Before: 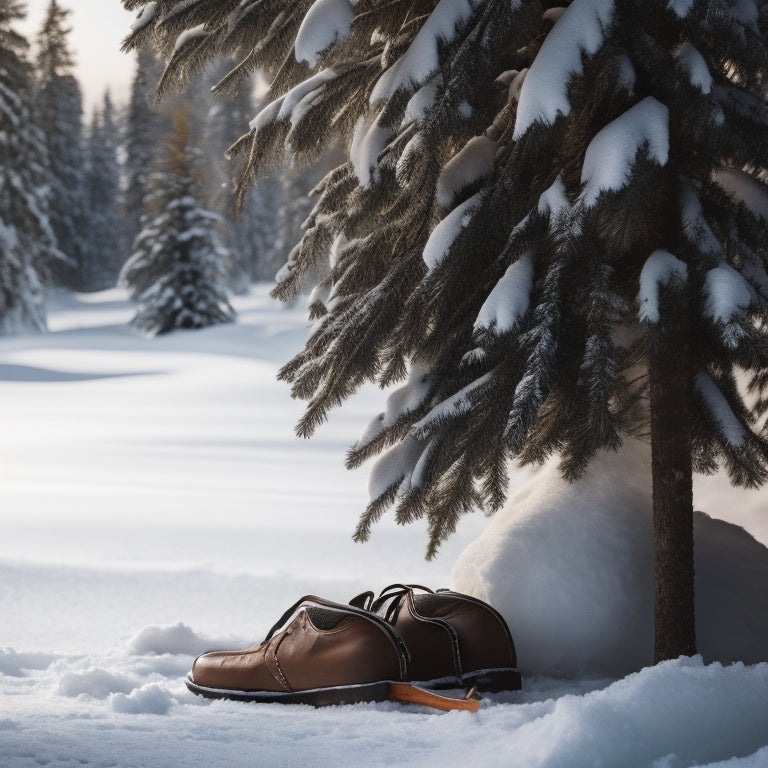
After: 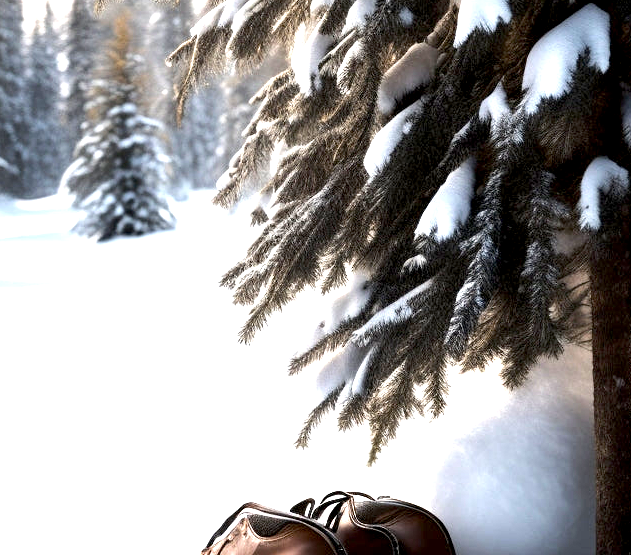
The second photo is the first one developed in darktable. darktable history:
crop: left 7.743%, top 12.217%, right 9.979%, bottom 15.406%
tone equalizer: -8 EV -0.44 EV, -7 EV -0.367 EV, -6 EV -0.308 EV, -5 EV -0.214 EV, -3 EV 0.238 EV, -2 EV 0.356 EV, -1 EV 0.388 EV, +0 EV 0.424 EV, edges refinement/feathering 500, mask exposure compensation -1.57 EV, preserve details no
exposure: black level correction 0.008, exposure 1.415 EV, compensate highlight preservation false
